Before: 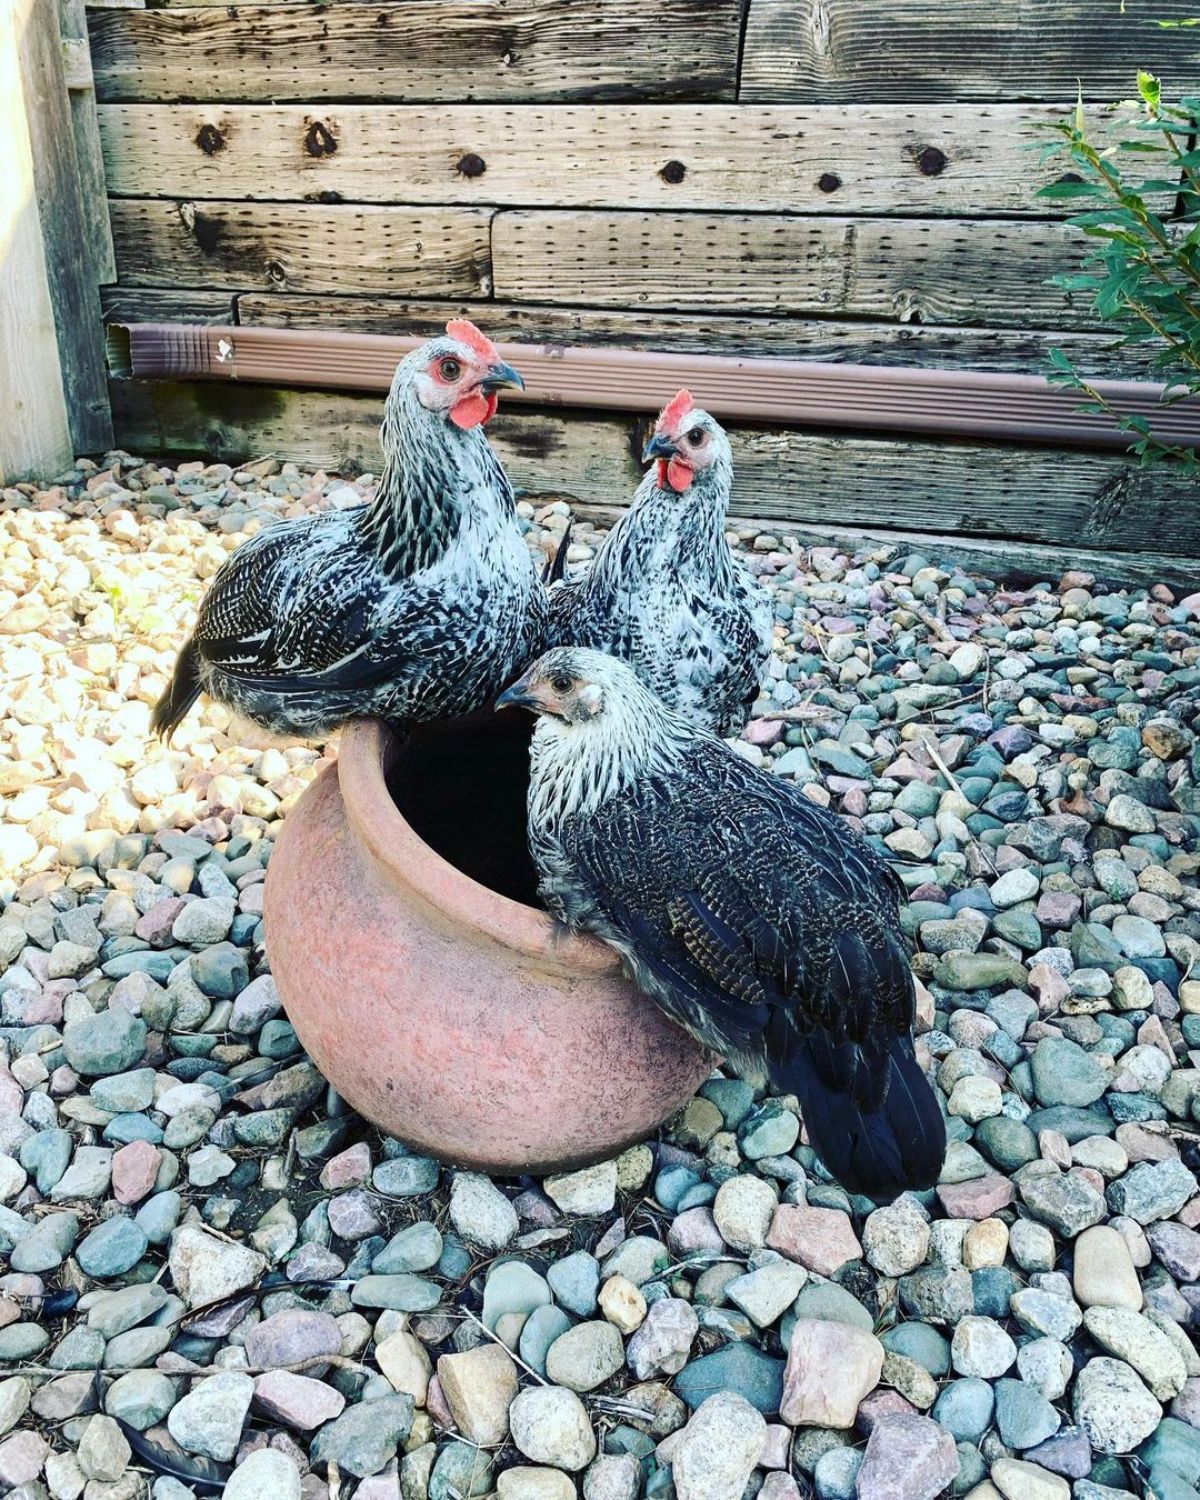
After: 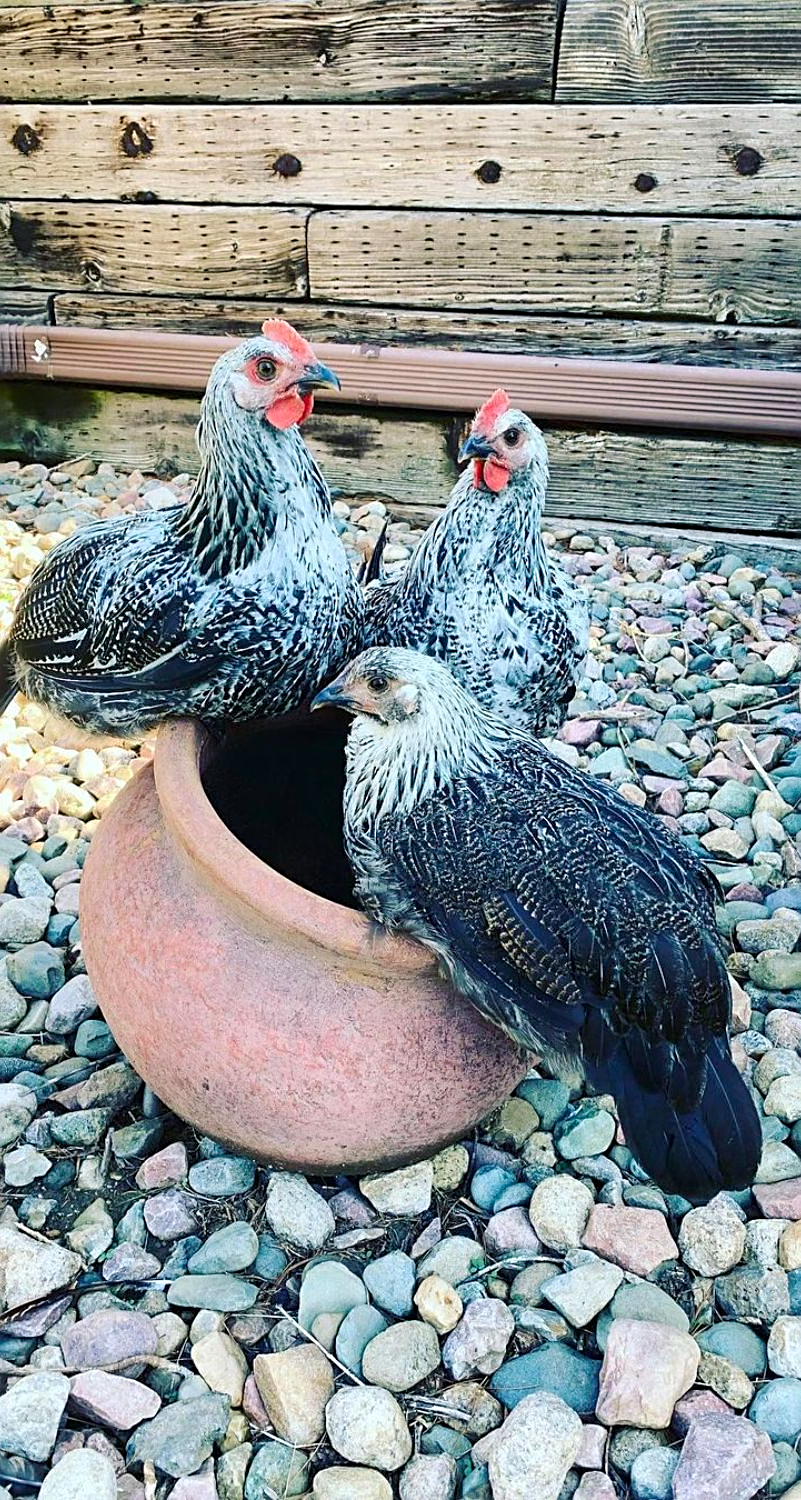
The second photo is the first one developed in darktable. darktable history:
sharpen: on, module defaults
crop: left 15.373%, right 17.804%
color balance rgb: shadows lift › chroma 2.01%, shadows lift › hue 217.54°, highlights gain › chroma 0.146%, highlights gain › hue 332.86°, perceptual saturation grading › global saturation 0.318%, perceptual brilliance grading › mid-tones 9.565%, perceptual brilliance grading › shadows 15.07%, global vibrance 20%
